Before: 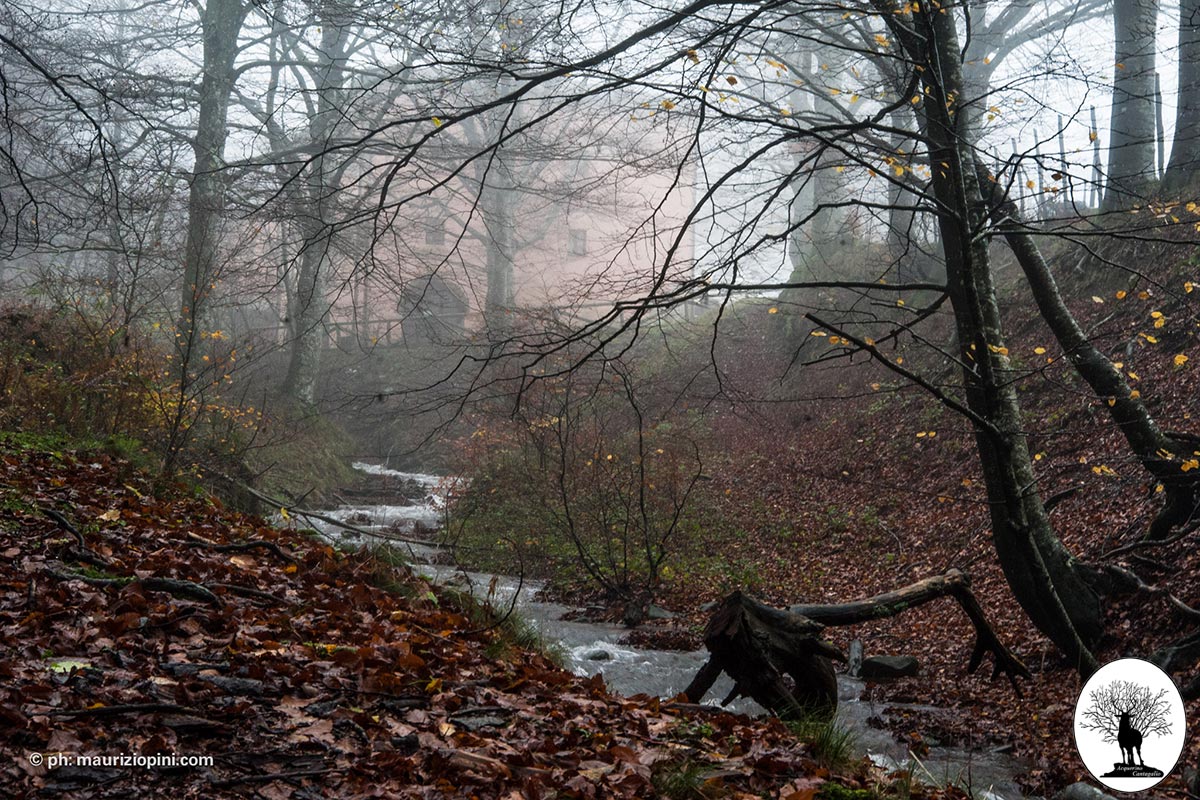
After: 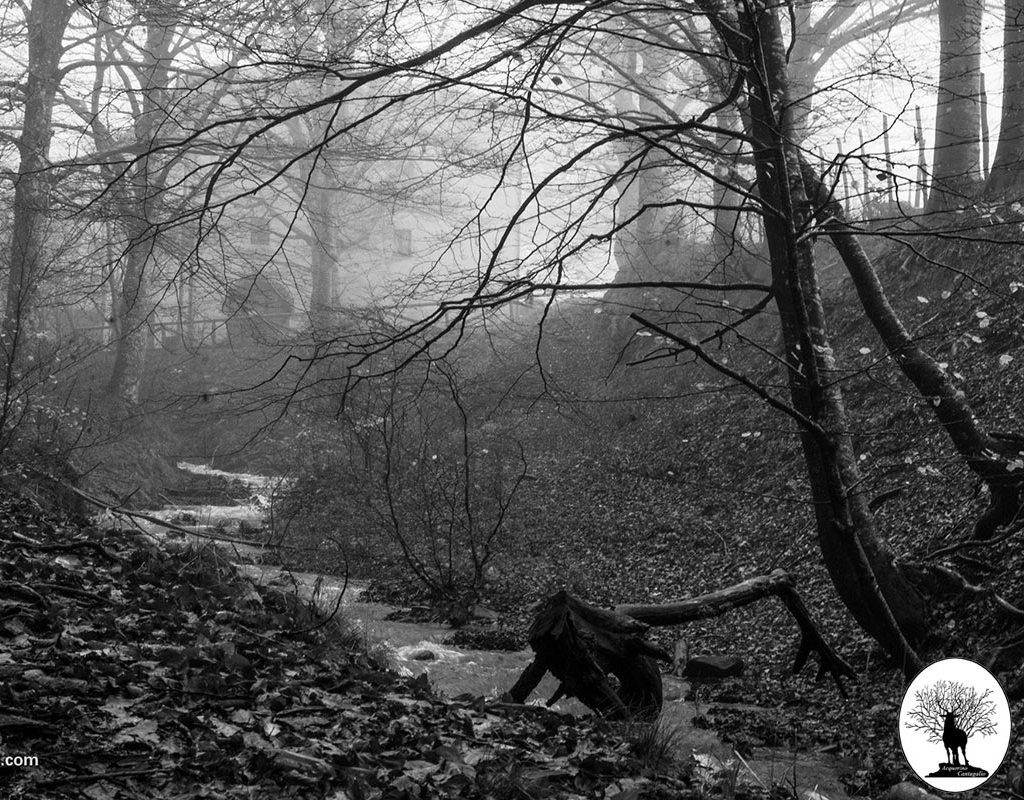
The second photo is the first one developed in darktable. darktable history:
crop and rotate: left 14.584%
monochrome: on, module defaults
